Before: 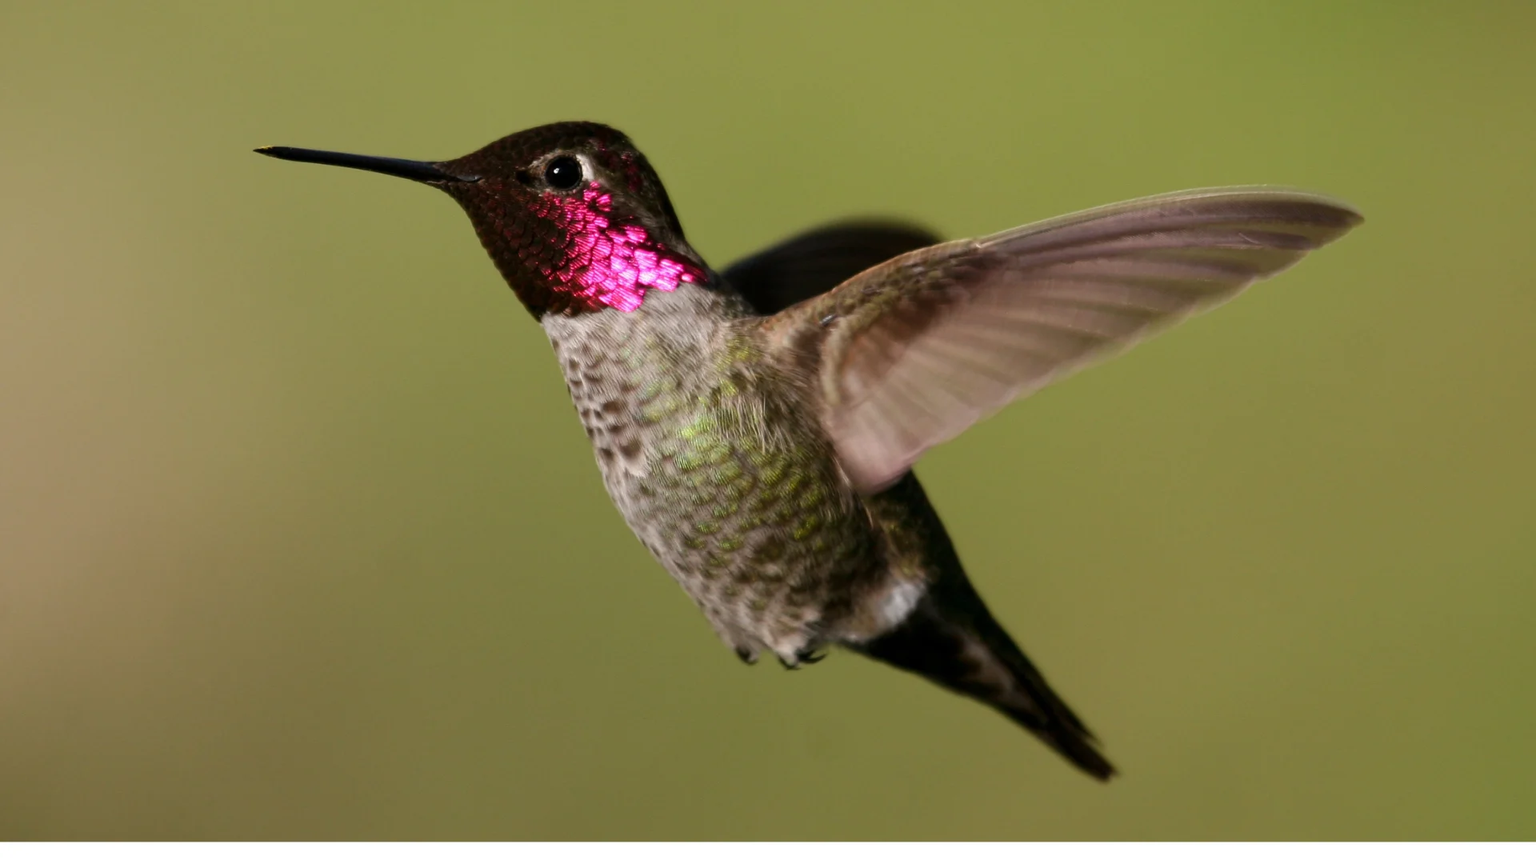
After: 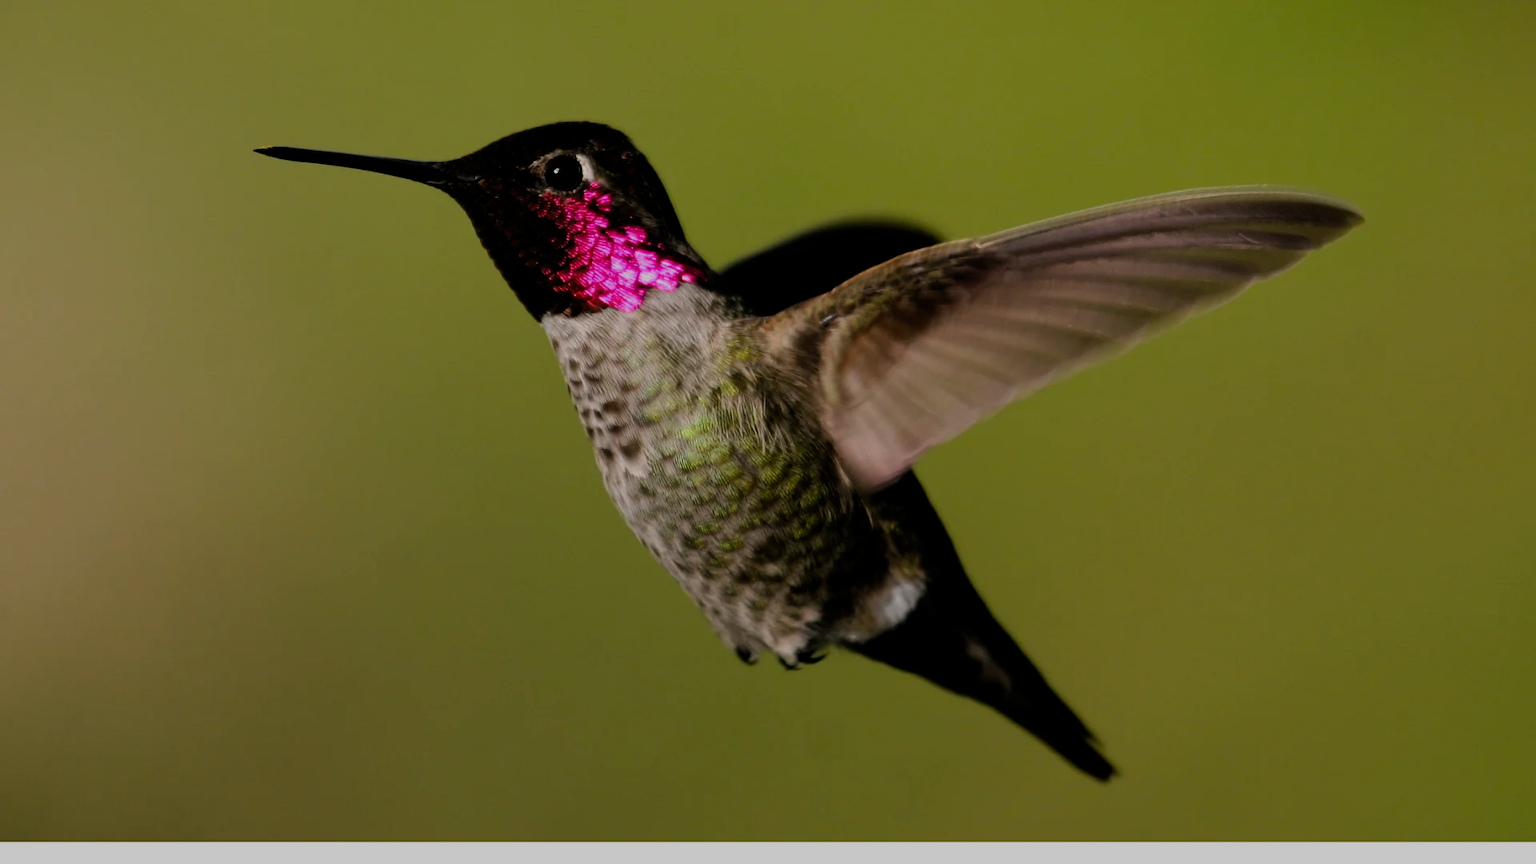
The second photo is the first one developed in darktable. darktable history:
color balance rgb: shadows lift › chroma 2.039%, shadows lift › hue 136.71°, perceptual saturation grading › global saturation 30.123%
filmic rgb: middle gray luminance 28.74%, black relative exposure -10.39 EV, white relative exposure 5.49 EV, target black luminance 0%, hardness 3.92, latitude 1.79%, contrast 1.127, highlights saturation mix 5.51%, shadows ↔ highlights balance 14.67%, add noise in highlights 0.001, color science v3 (2019), use custom middle-gray values true, contrast in highlights soft
